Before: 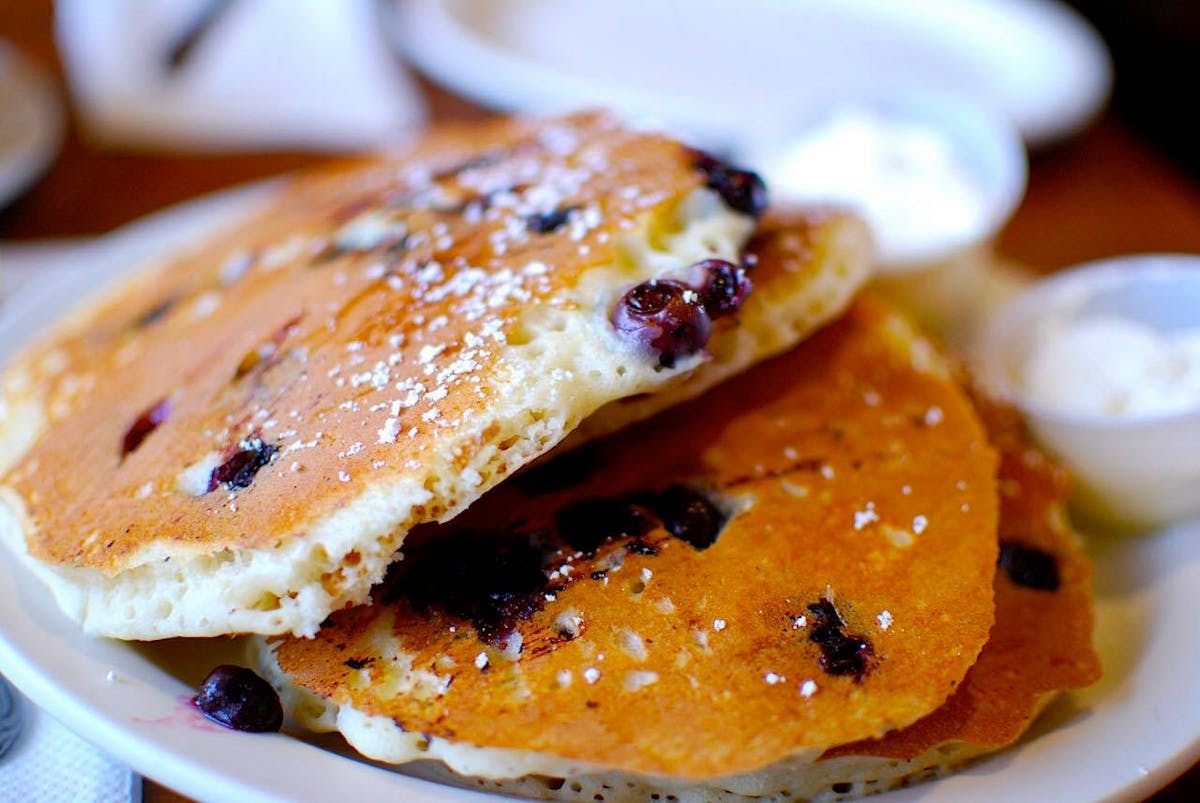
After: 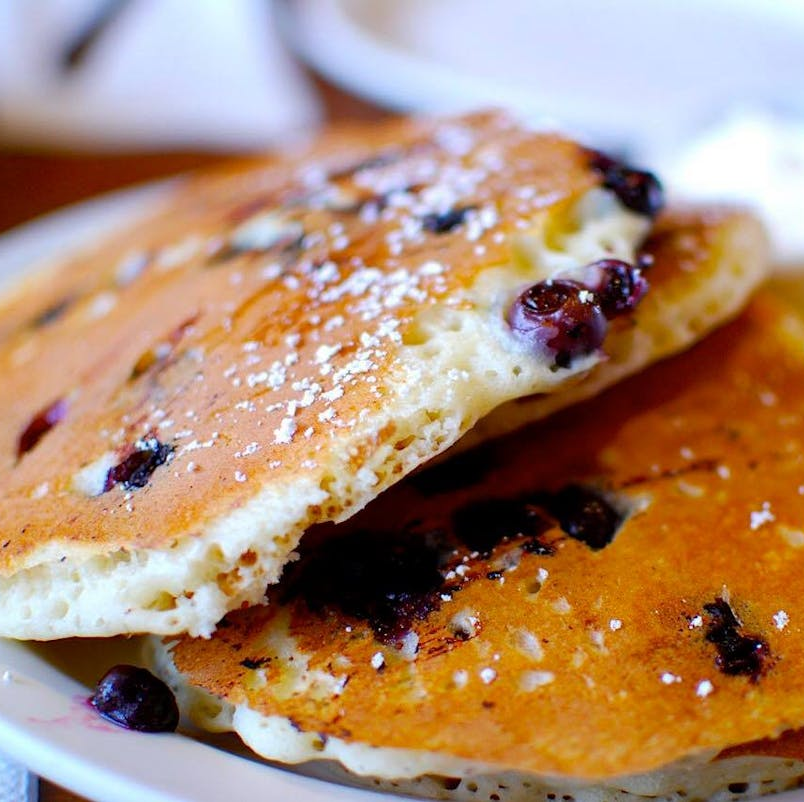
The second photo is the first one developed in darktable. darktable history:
crop and rotate: left 8.737%, right 24.187%
